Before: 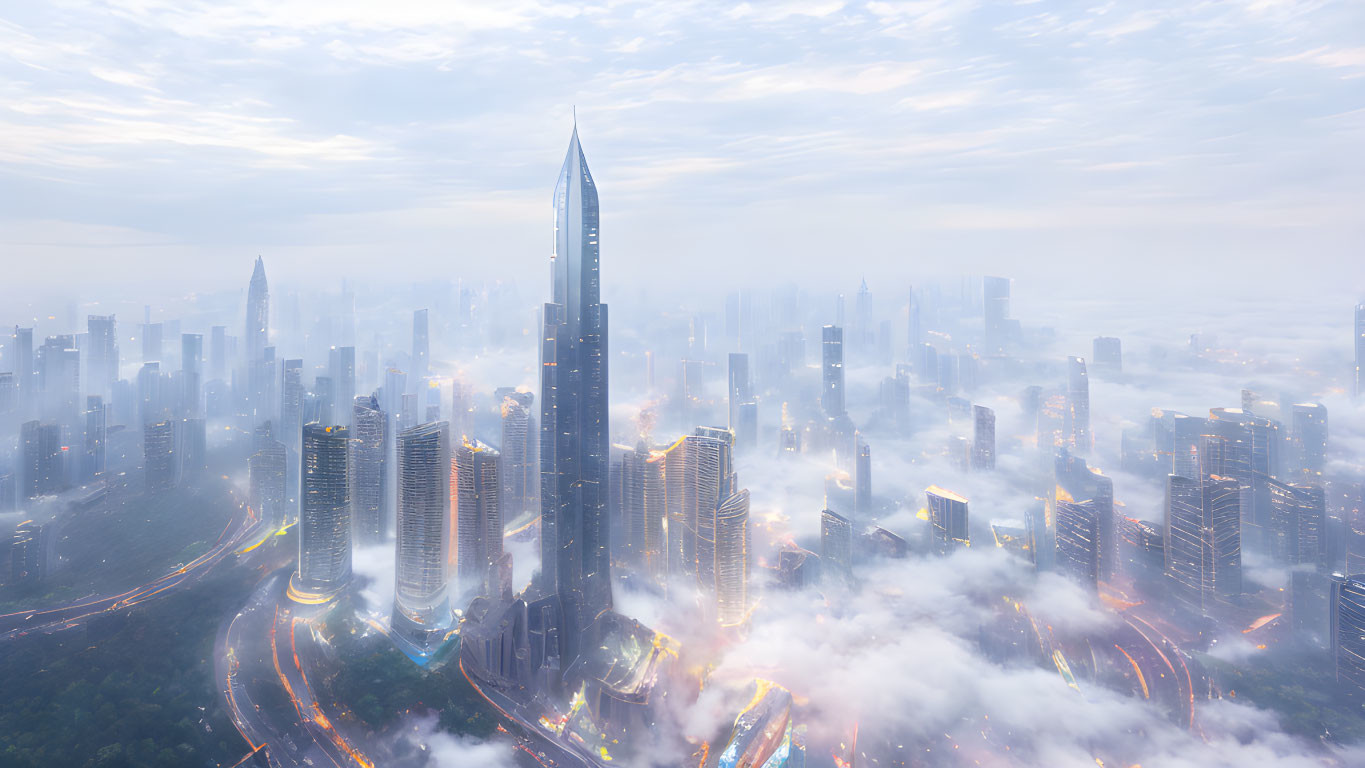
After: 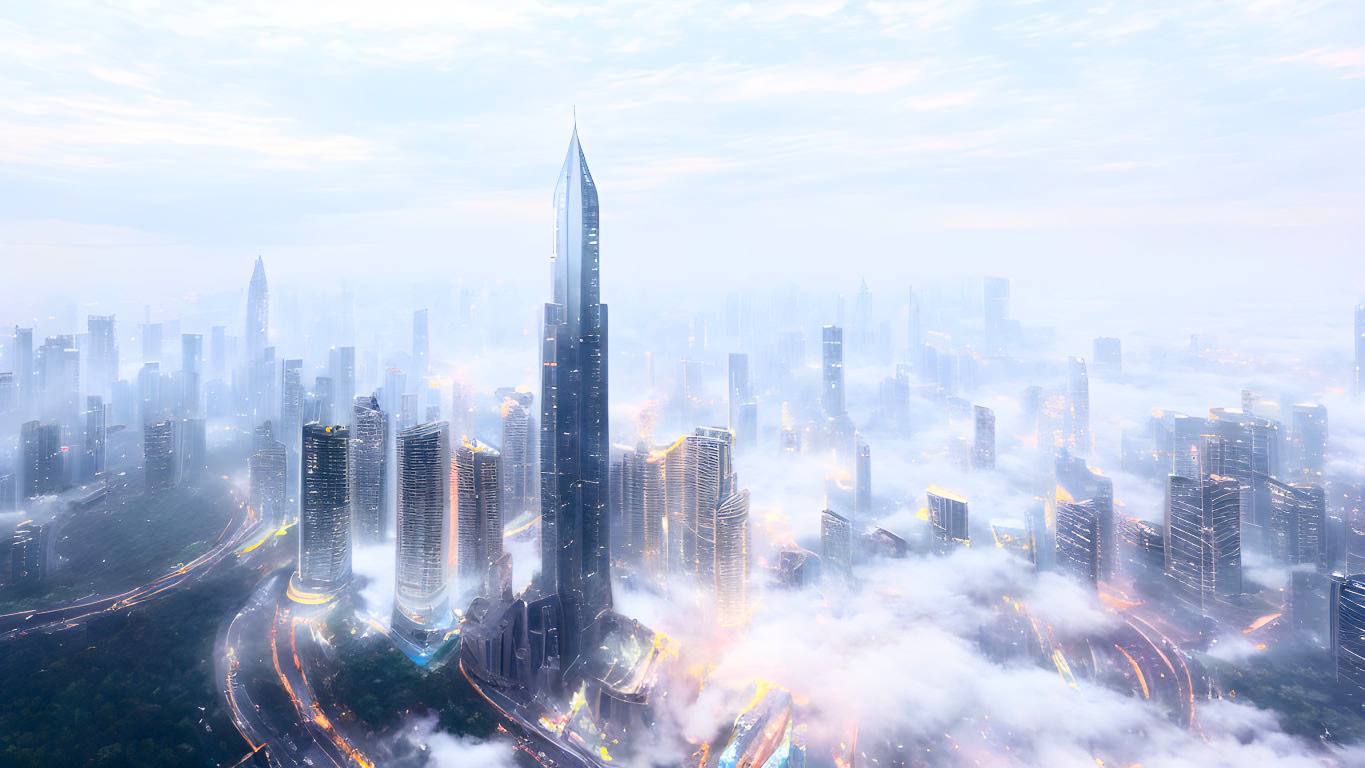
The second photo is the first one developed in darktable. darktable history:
contrast brightness saturation: contrast 0.324, brightness -0.077, saturation 0.171
